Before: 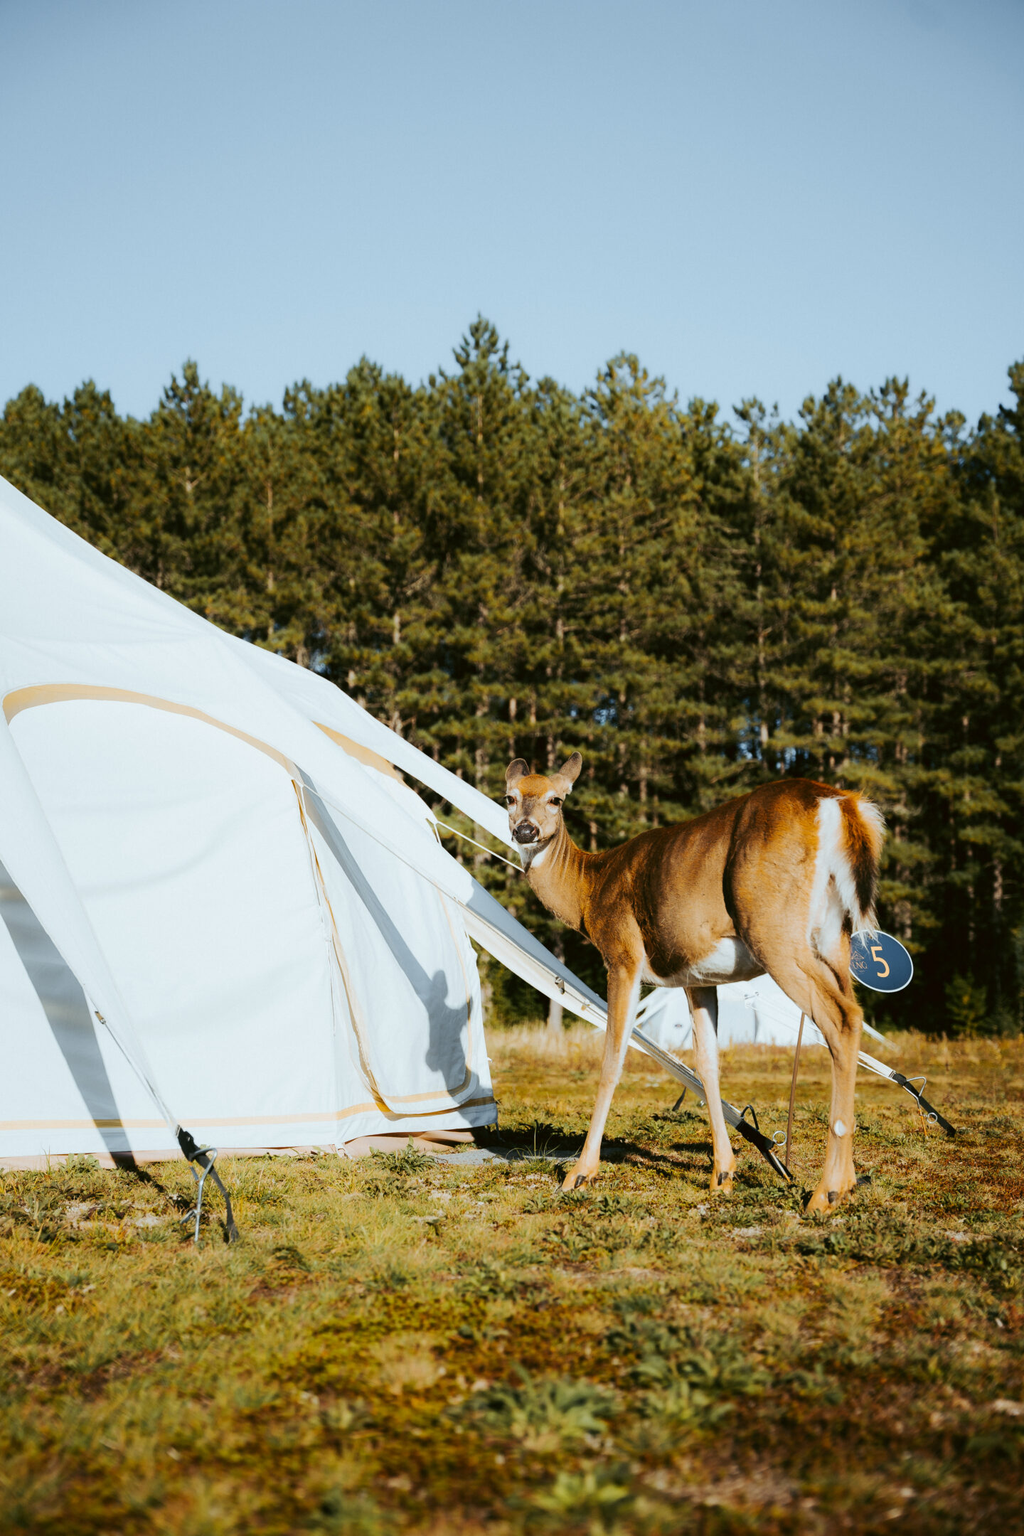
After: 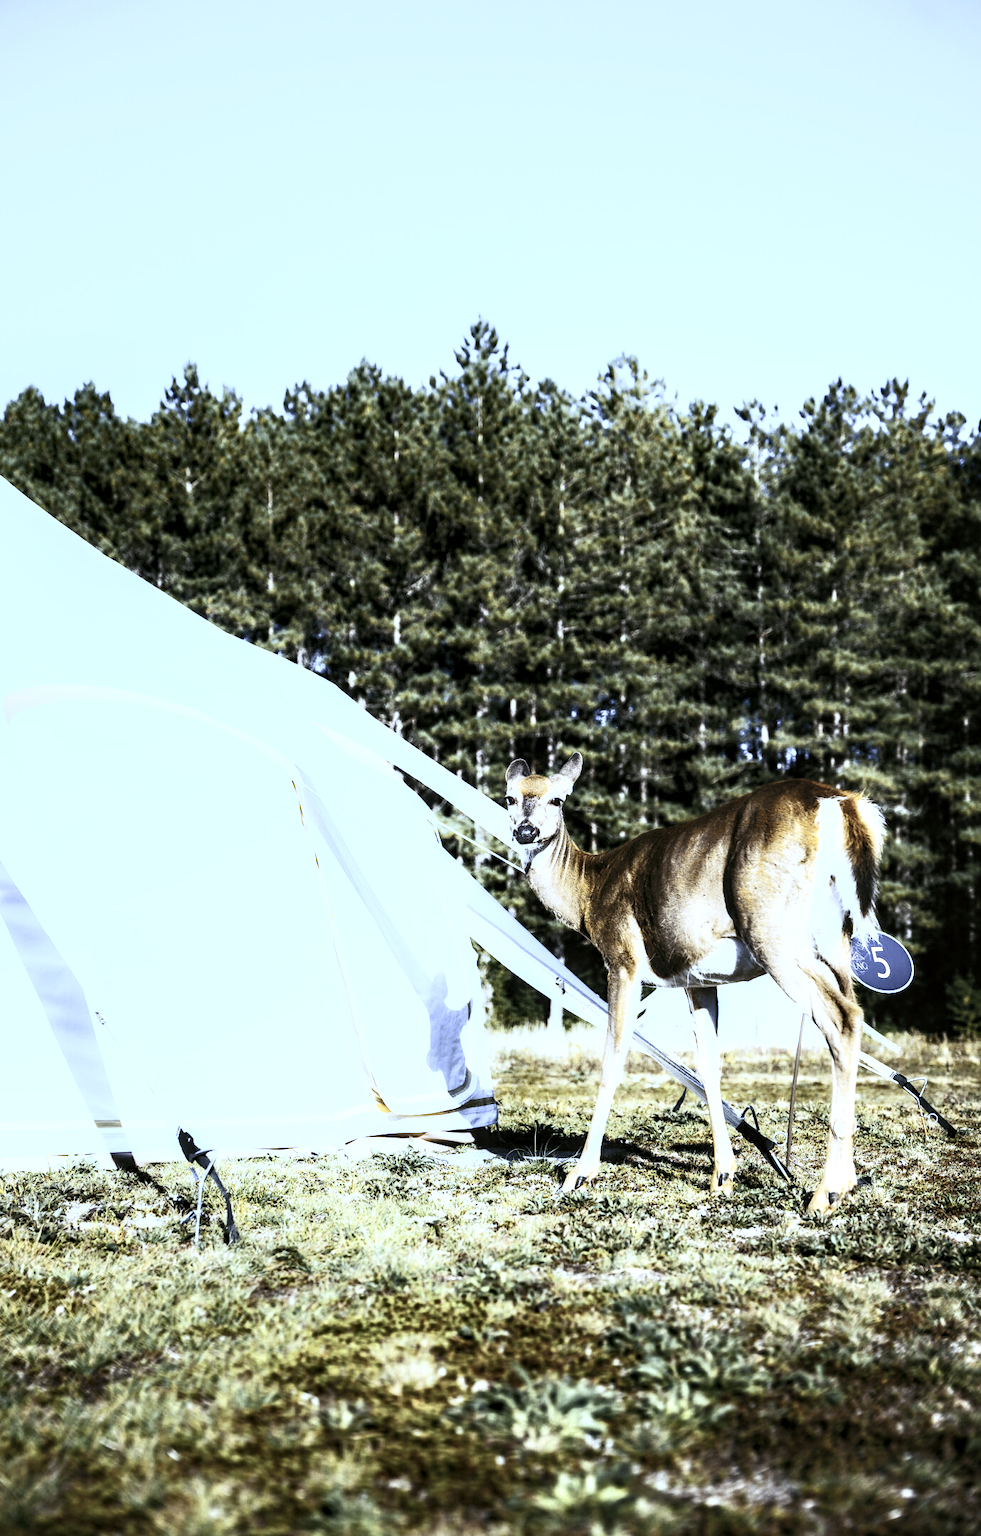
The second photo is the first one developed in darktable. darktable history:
local contrast: detail 135%, midtone range 0.75
tone equalizer: on, module defaults
crop: right 4.126%, bottom 0.031%
contrast brightness saturation: contrast 0.57, brightness 0.57, saturation -0.34
white balance: red 0.766, blue 1.537
rgb curve: curves: ch0 [(0, 0) (0.078, 0.051) (0.929, 0.956) (1, 1)], compensate middle gray true
